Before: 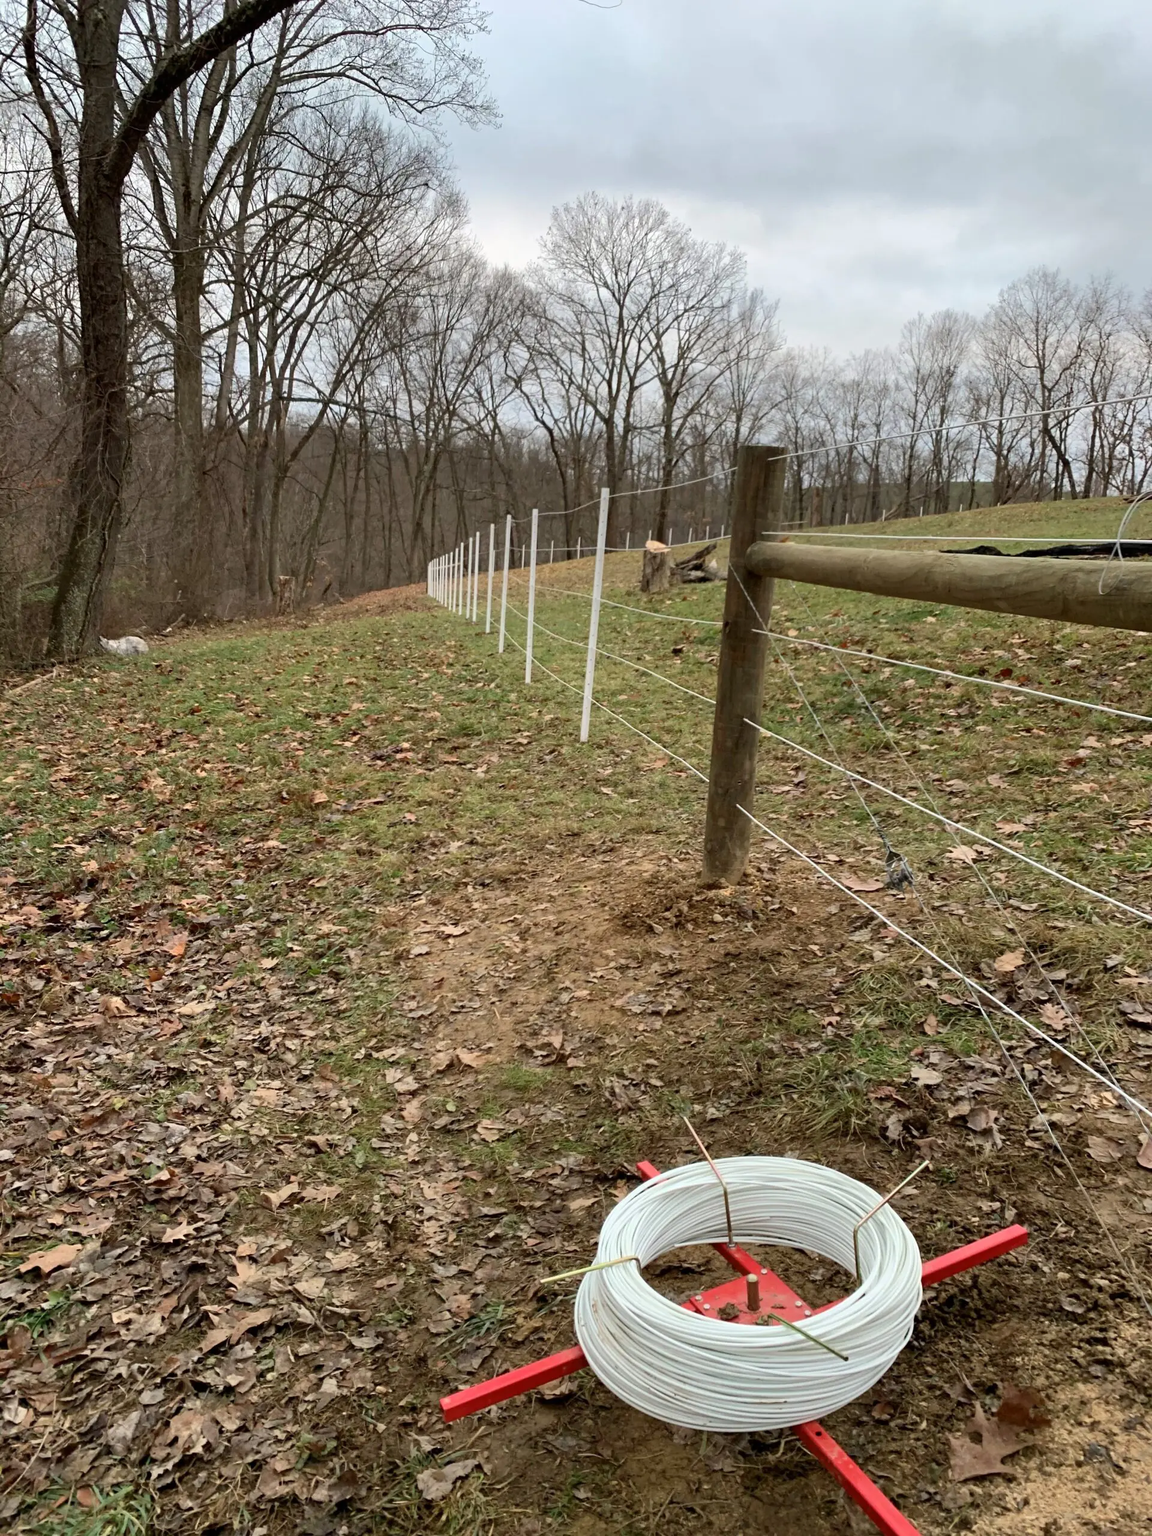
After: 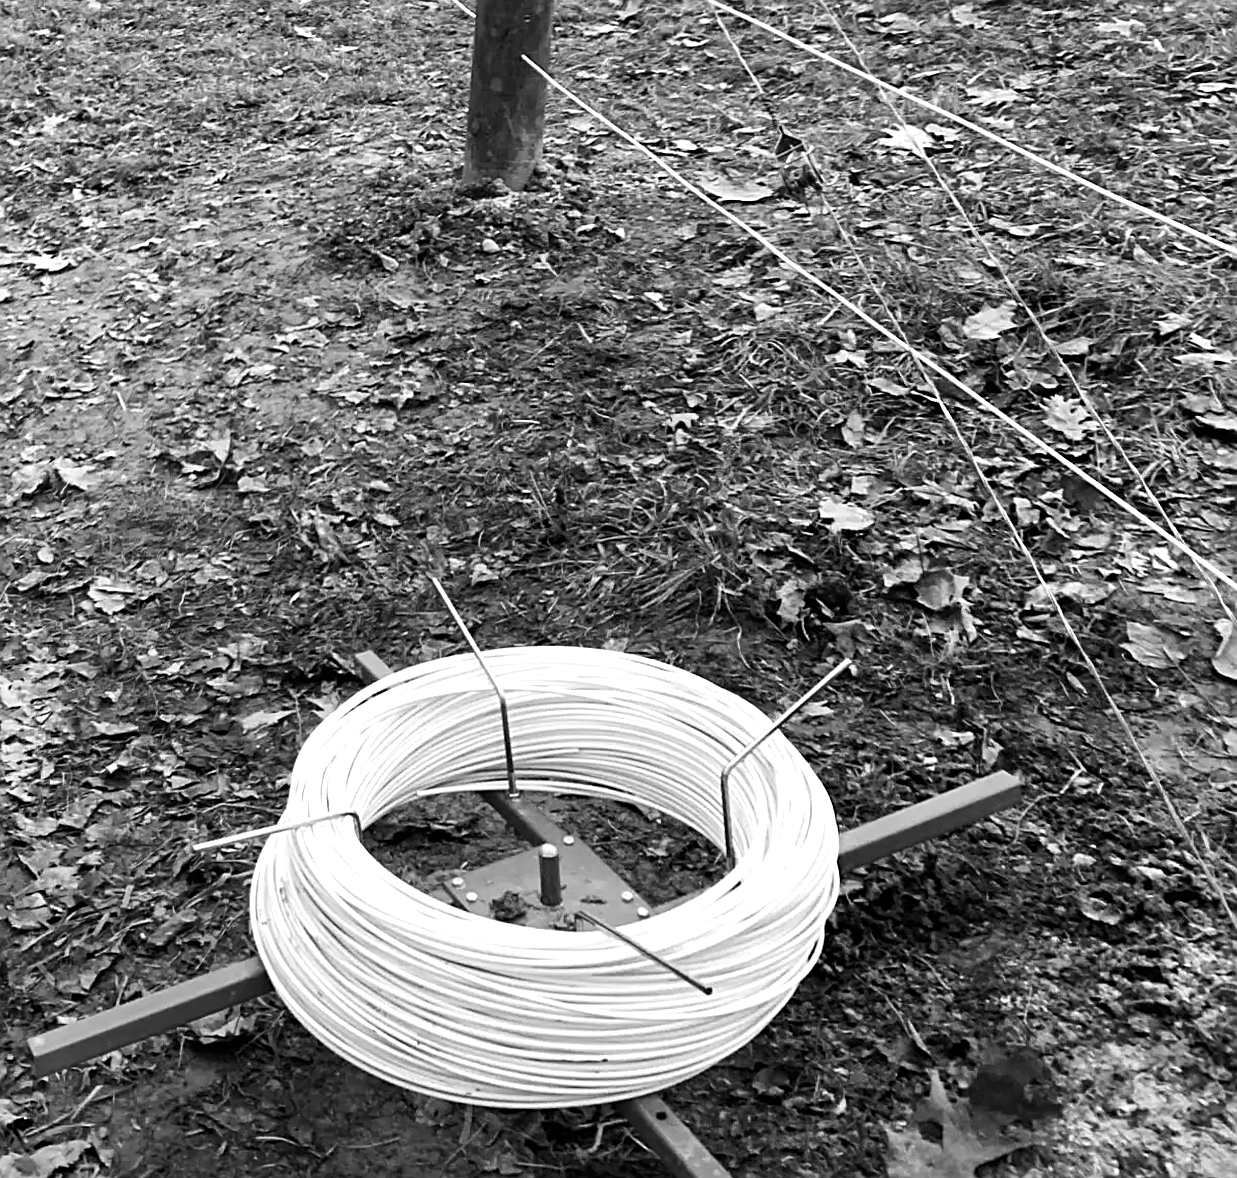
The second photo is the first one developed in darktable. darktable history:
monochrome: on, module defaults
rotate and perspective: lens shift (horizontal) -0.055, automatic cropping off
sharpen: on, module defaults
crop and rotate: left 35.509%, top 50.238%, bottom 4.934%
tone equalizer: -8 EV -0.75 EV, -7 EV -0.7 EV, -6 EV -0.6 EV, -5 EV -0.4 EV, -3 EV 0.4 EV, -2 EV 0.6 EV, -1 EV 0.7 EV, +0 EV 0.75 EV, edges refinement/feathering 500, mask exposure compensation -1.57 EV, preserve details no
